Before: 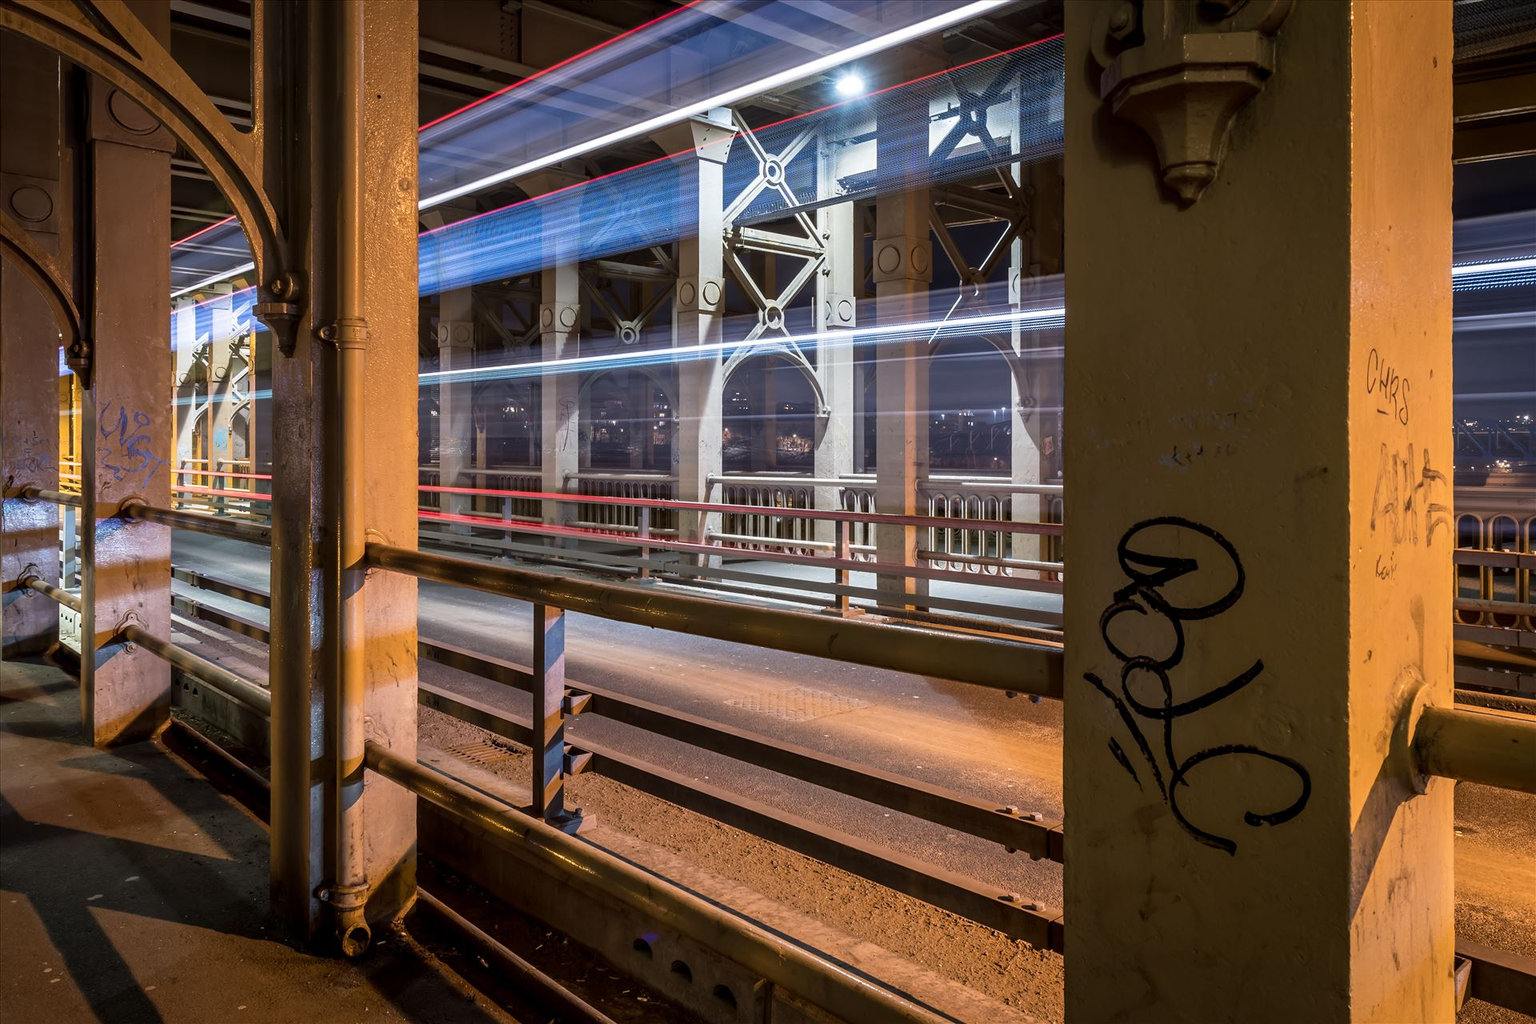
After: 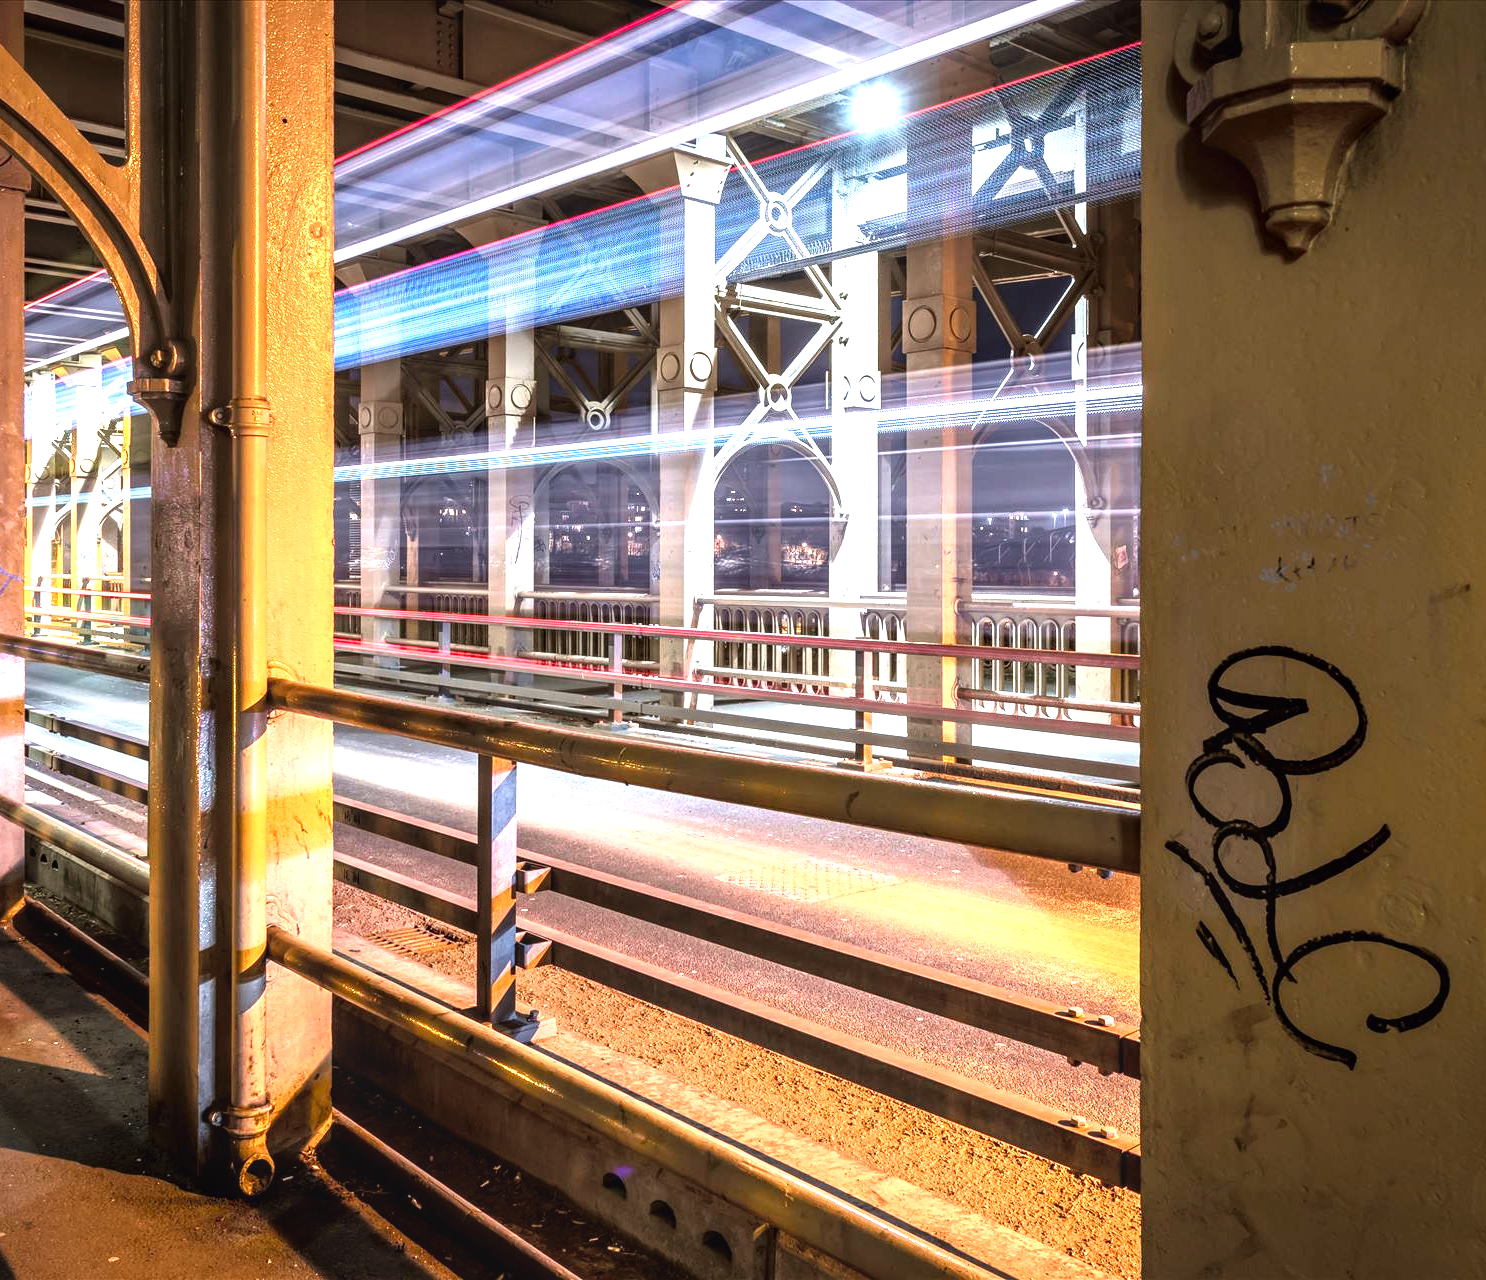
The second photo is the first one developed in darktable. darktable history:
crop: left 9.846%, right 12.708%
exposure: black level correction 0, exposure 1.001 EV, compensate highlight preservation false
tone curve: curves: ch0 [(0, 0.024) (0.119, 0.146) (0.474, 0.464) (0.718, 0.721) (0.817, 0.839) (1, 0.998)]; ch1 [(0, 0) (0.377, 0.416) (0.439, 0.451) (0.477, 0.477) (0.501, 0.504) (0.538, 0.544) (0.58, 0.602) (0.664, 0.676) (0.783, 0.804) (1, 1)]; ch2 [(0, 0) (0.38, 0.405) (0.463, 0.456) (0.498, 0.497) (0.524, 0.535) (0.578, 0.576) (0.648, 0.665) (1, 1)], color space Lab, independent channels, preserve colors none
tone equalizer: -8 EV -0.736 EV, -7 EV -0.707 EV, -6 EV -0.604 EV, -5 EV -0.401 EV, -3 EV 0.405 EV, -2 EV 0.6 EV, -1 EV 0.675 EV, +0 EV 0.72 EV, luminance estimator HSV value / RGB max
contrast equalizer: y [[0.5, 0.502, 0.506, 0.511, 0.52, 0.537], [0.5 ×6], [0.505, 0.509, 0.518, 0.534, 0.553, 0.561], [0 ×6], [0 ×6]], mix 0.579
shadows and highlights: radius 128.33, shadows 21.22, highlights -21.25, low approximation 0.01
local contrast: on, module defaults
